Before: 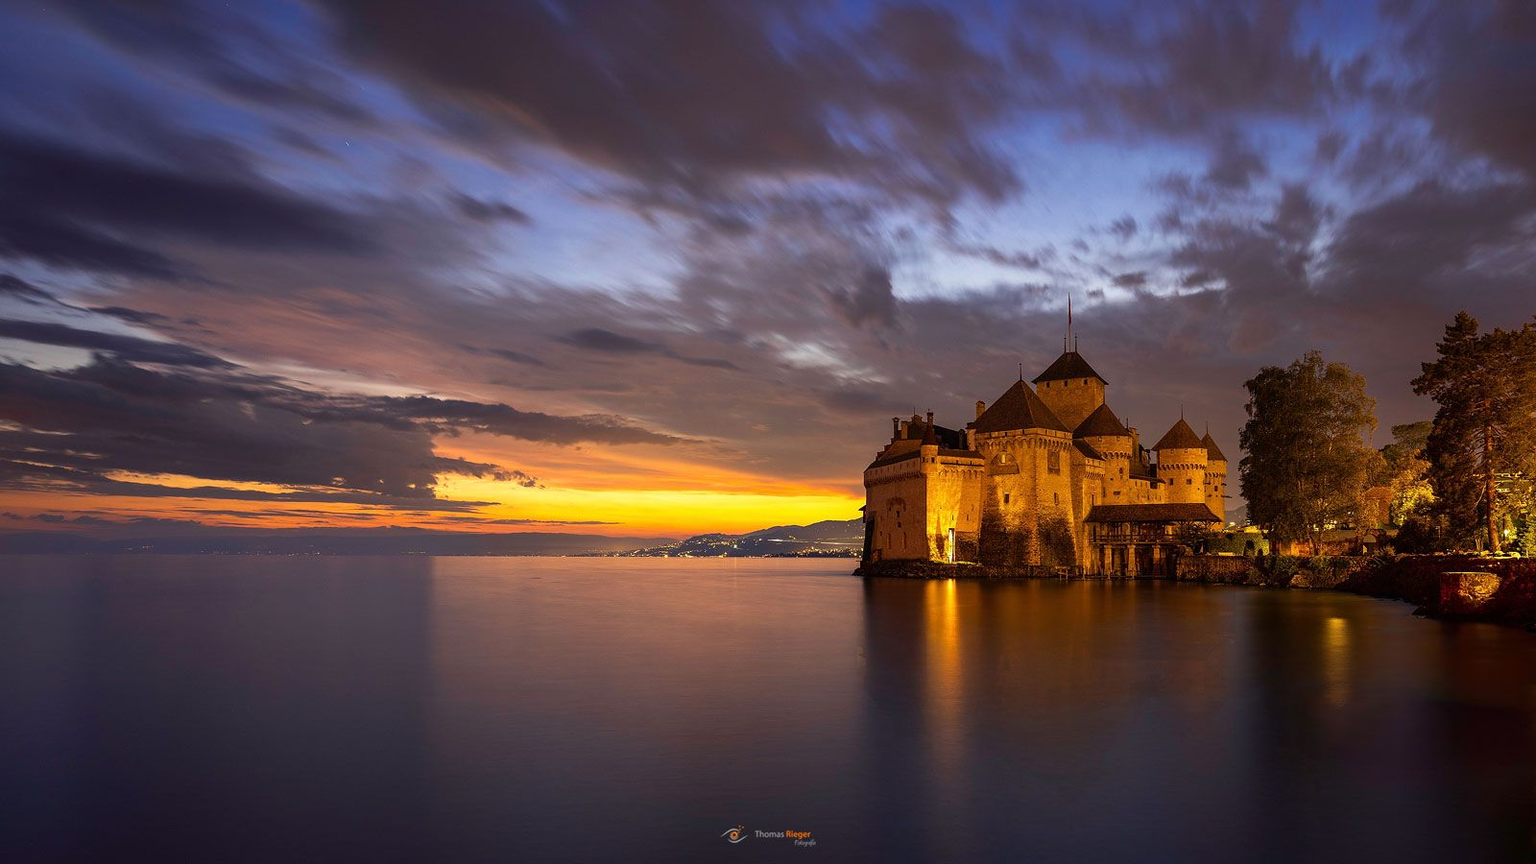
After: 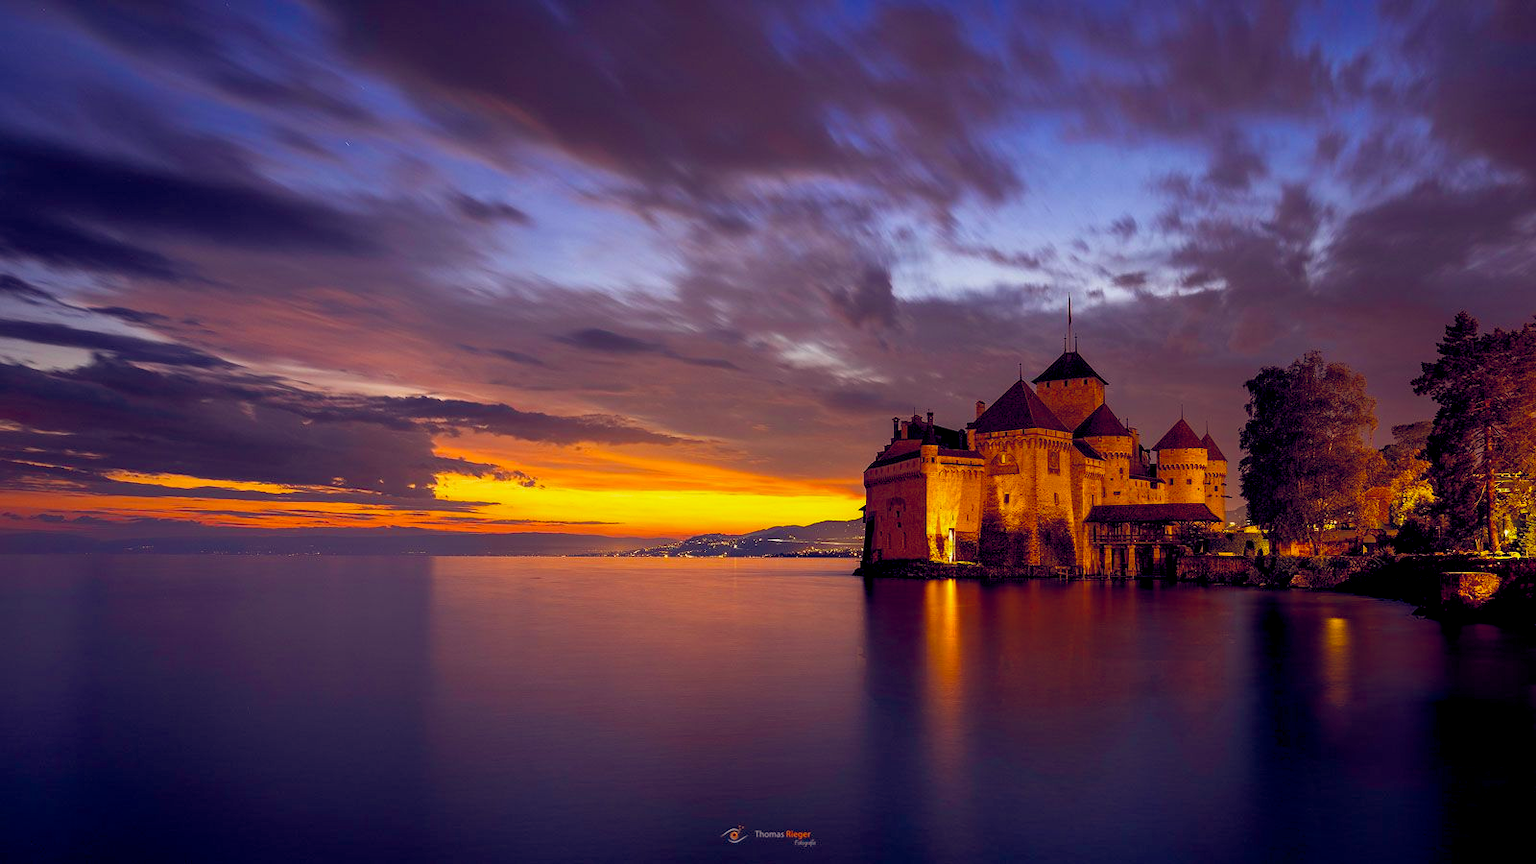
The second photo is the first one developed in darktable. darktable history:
exposure: black level correction 0.002, exposure -0.107 EV, compensate exposure bias true, compensate highlight preservation false
color balance rgb: power › chroma 1.029%, power › hue 27.84°, global offset › luminance -0.294%, global offset › chroma 0.306%, global offset › hue 262.38°, perceptual saturation grading › global saturation 36.935%
